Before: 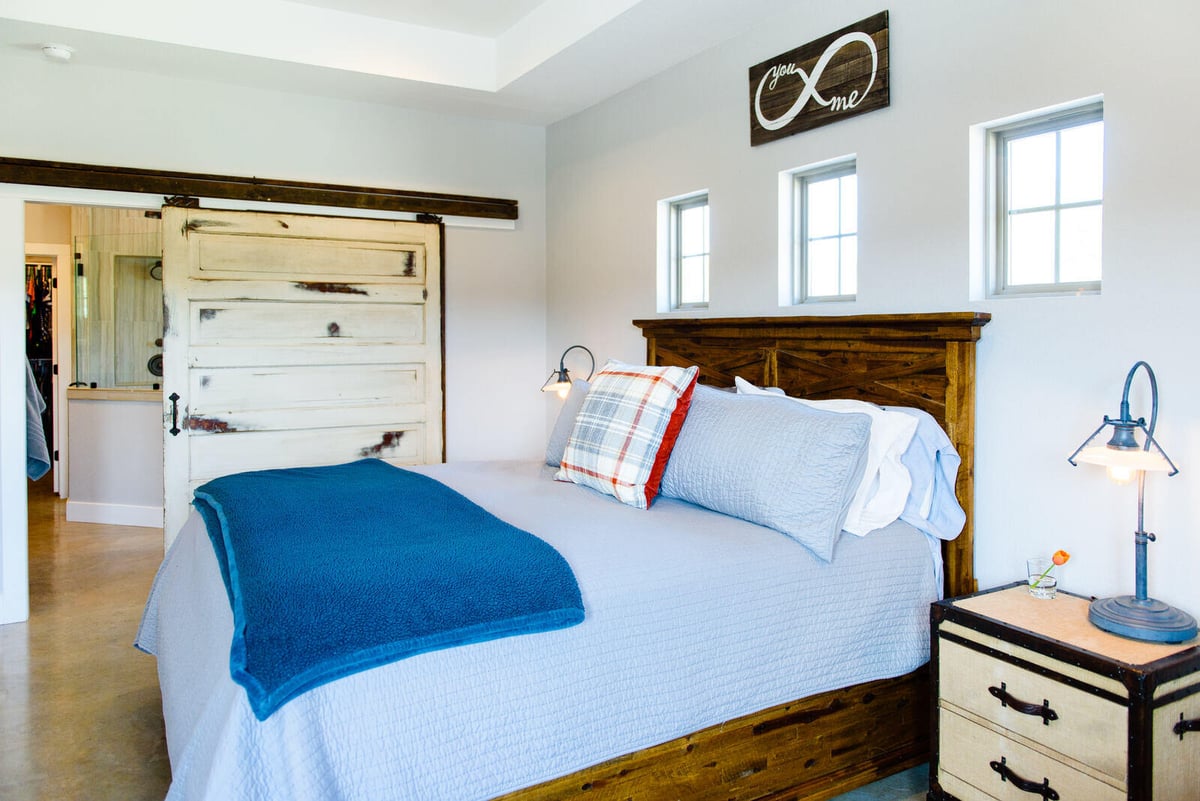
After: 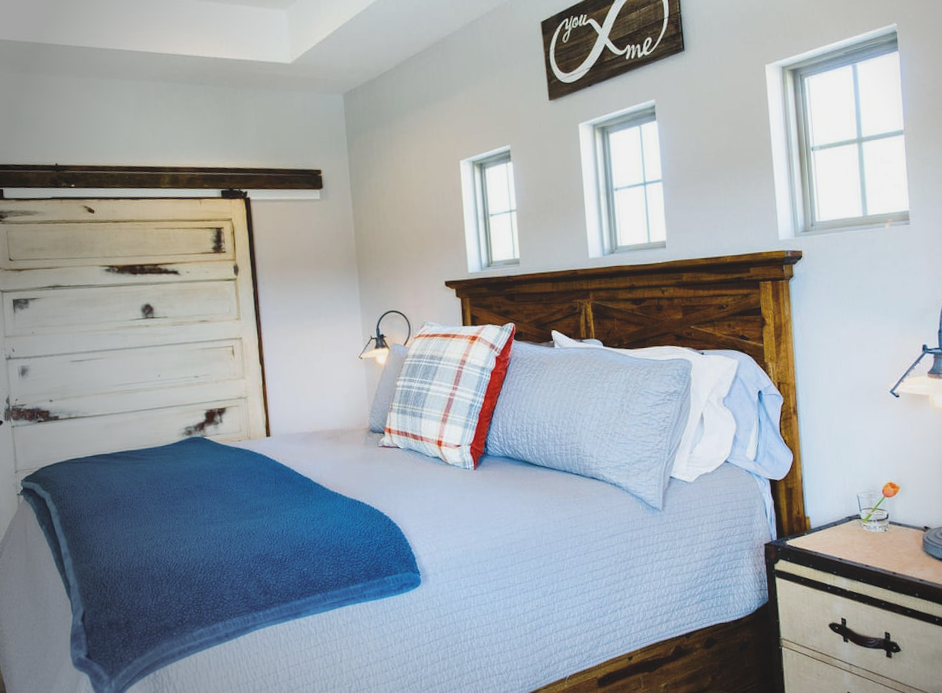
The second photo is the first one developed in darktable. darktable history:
rotate and perspective: rotation -4.2°, shear 0.006, automatic cropping off
vignetting: fall-off start 73.57%, center (0.22, -0.235)
crop: left 16.768%, top 8.653%, right 8.362%, bottom 12.485%
exposure: black level correction -0.014, exposure -0.193 EV, compensate highlight preservation false
